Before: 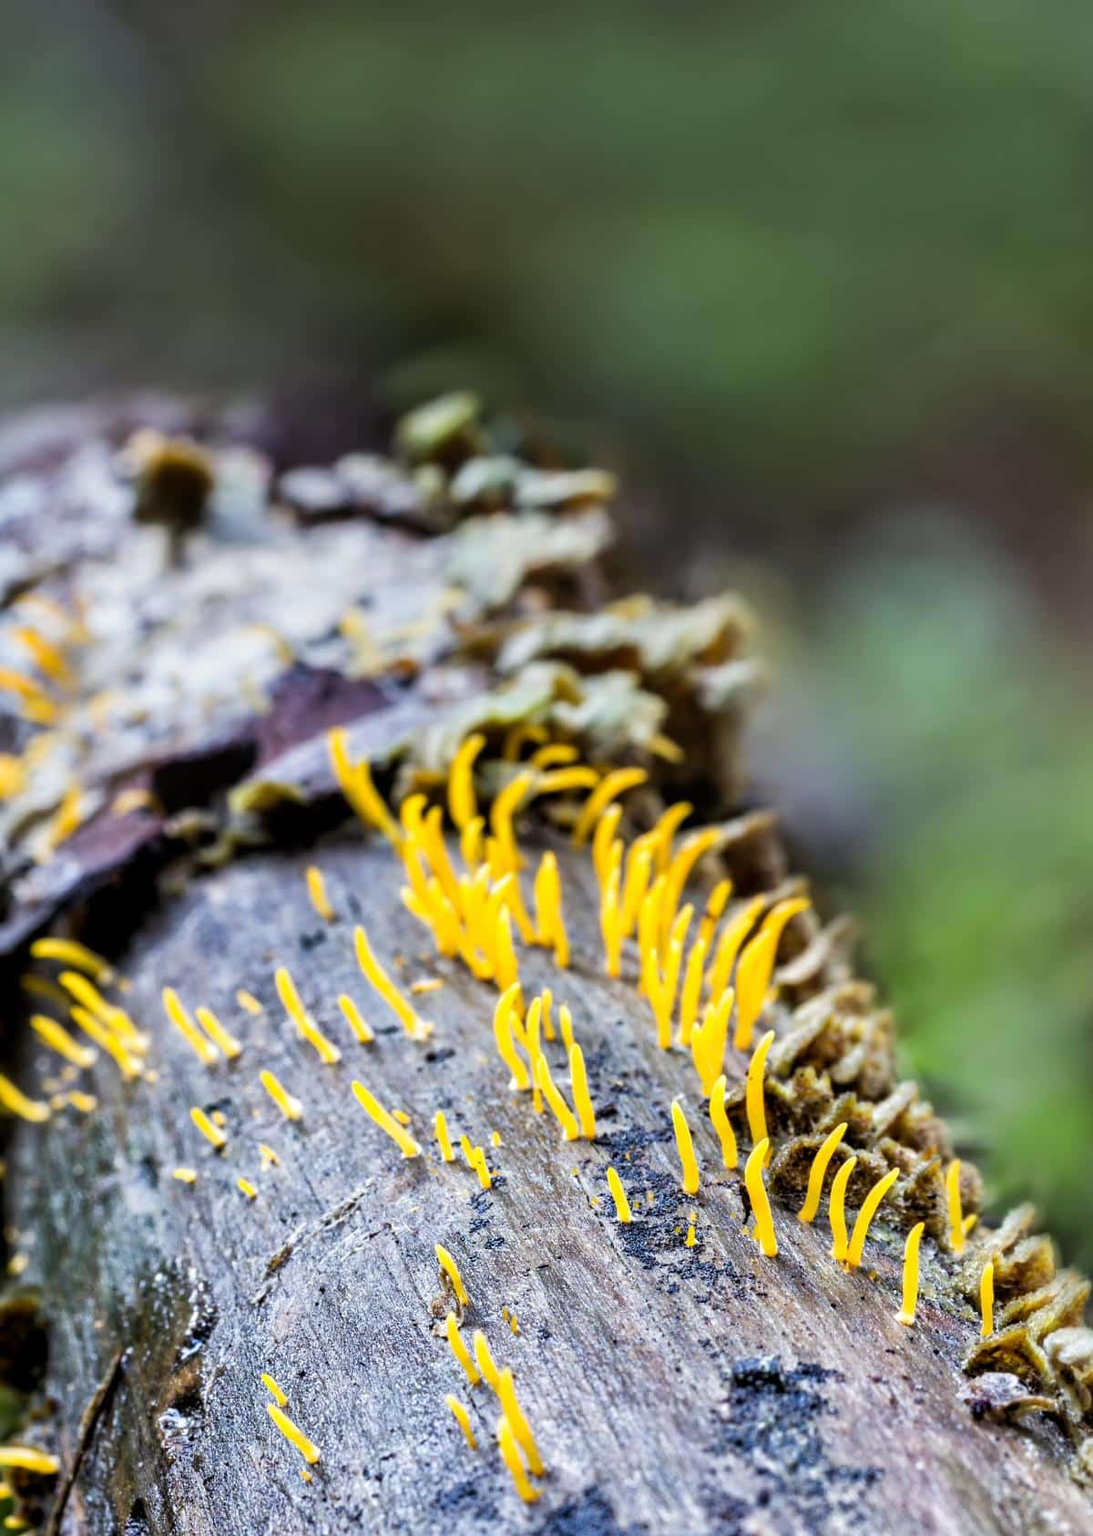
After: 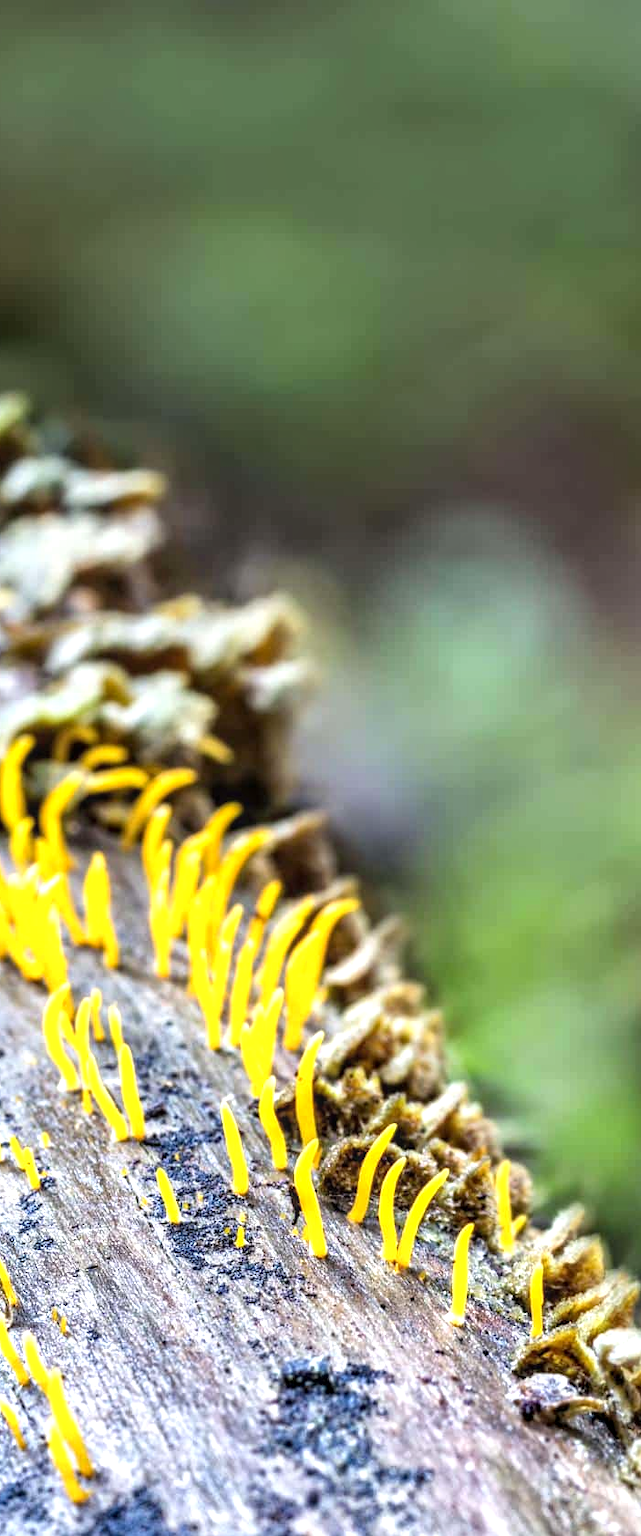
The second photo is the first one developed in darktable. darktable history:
local contrast: on, module defaults
crop: left 41.262%
exposure: exposure 0.602 EV, compensate exposure bias true, compensate highlight preservation false
